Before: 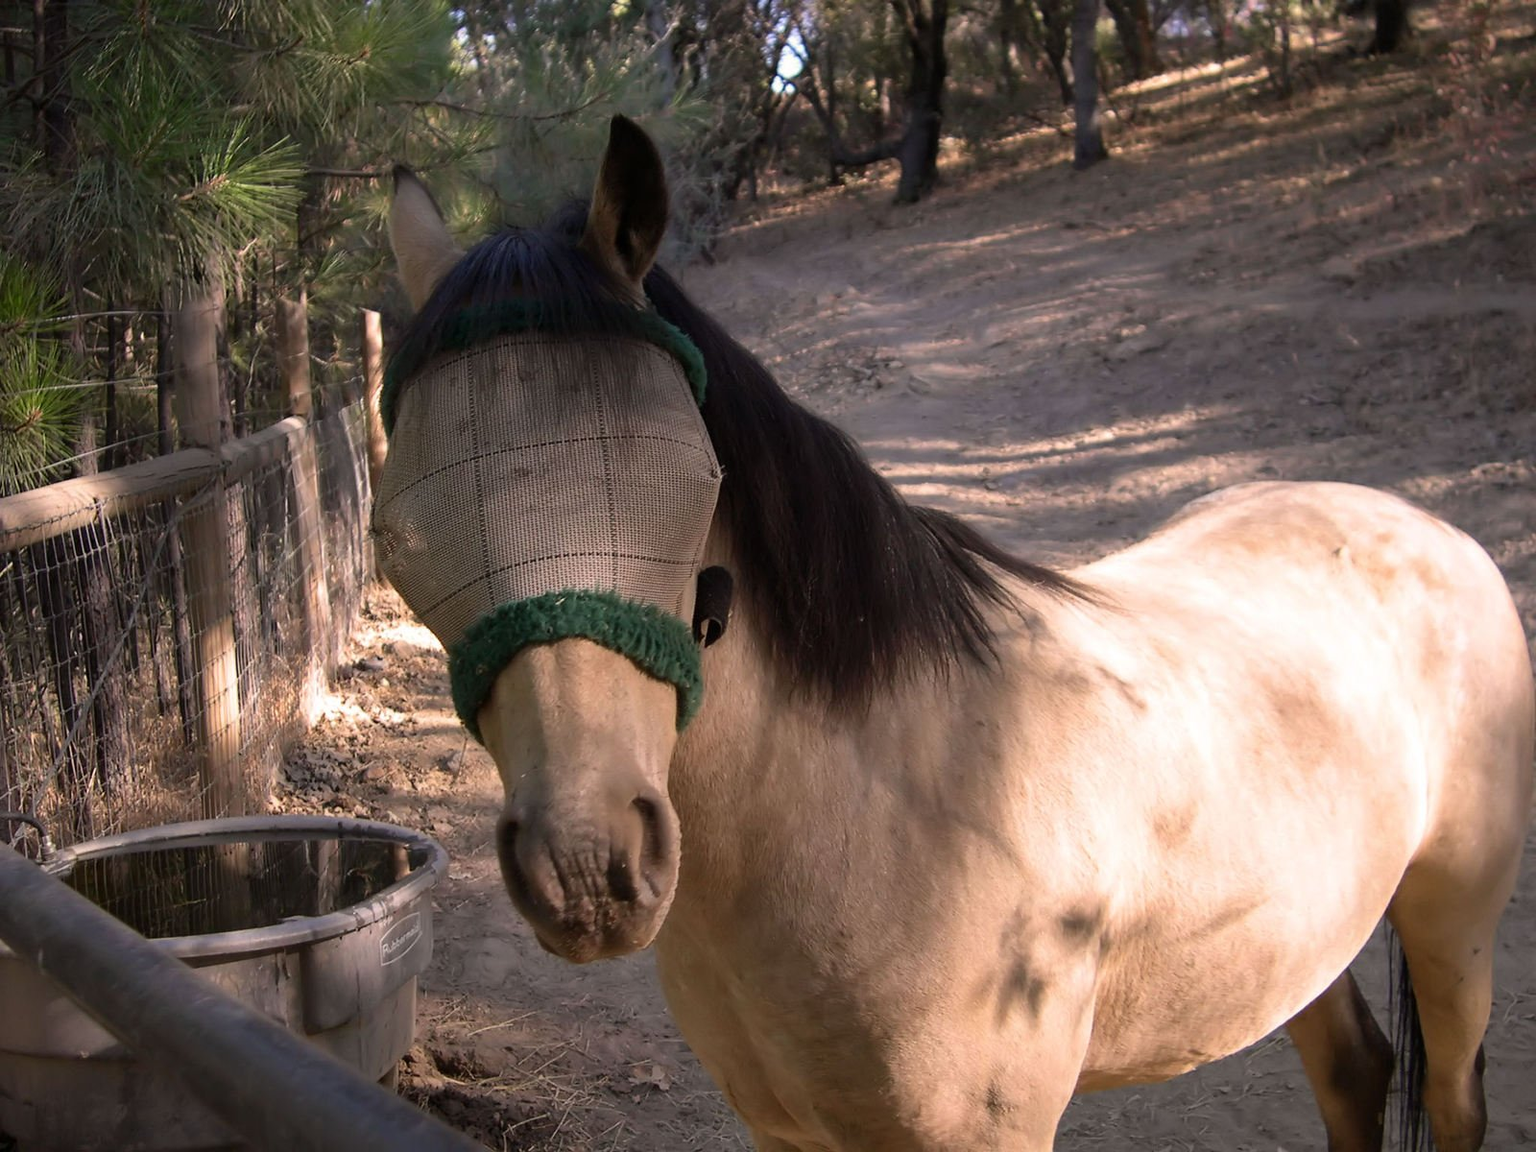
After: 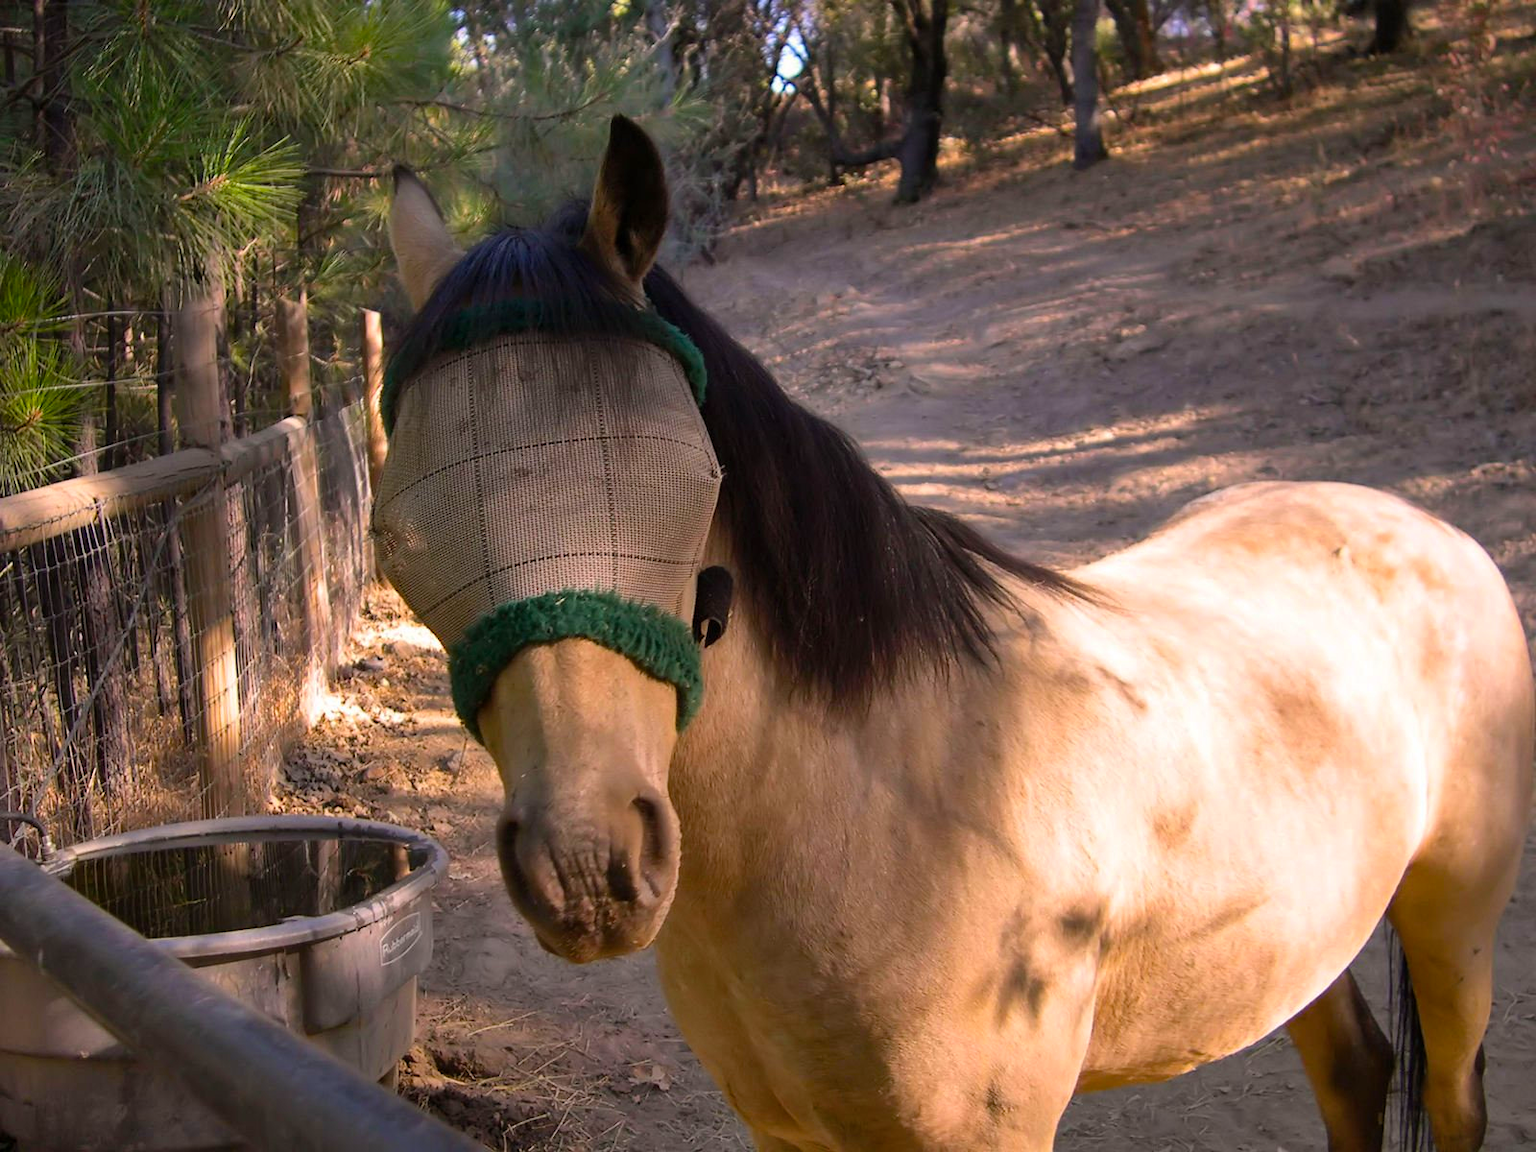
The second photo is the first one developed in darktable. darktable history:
shadows and highlights: shadows 37.27, highlights -28.18, soften with gaussian
color balance rgb: linear chroma grading › global chroma 15%, perceptual saturation grading › global saturation 30%
